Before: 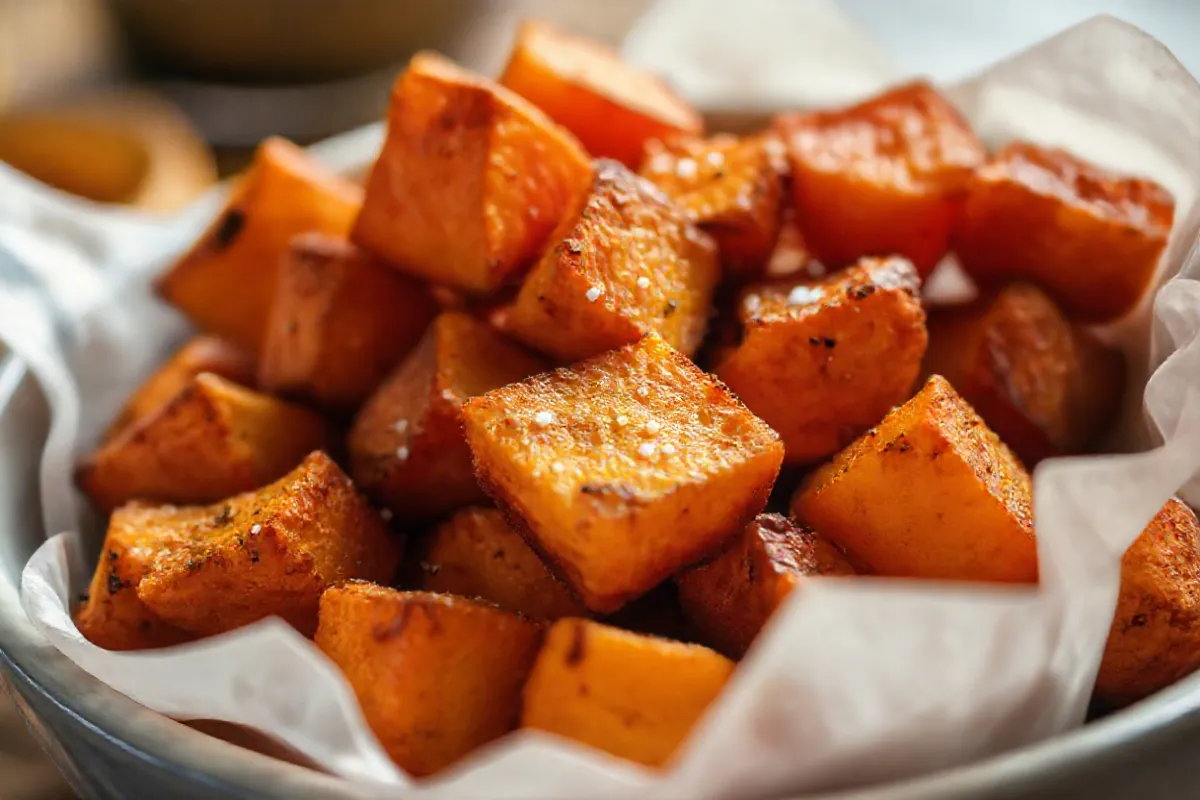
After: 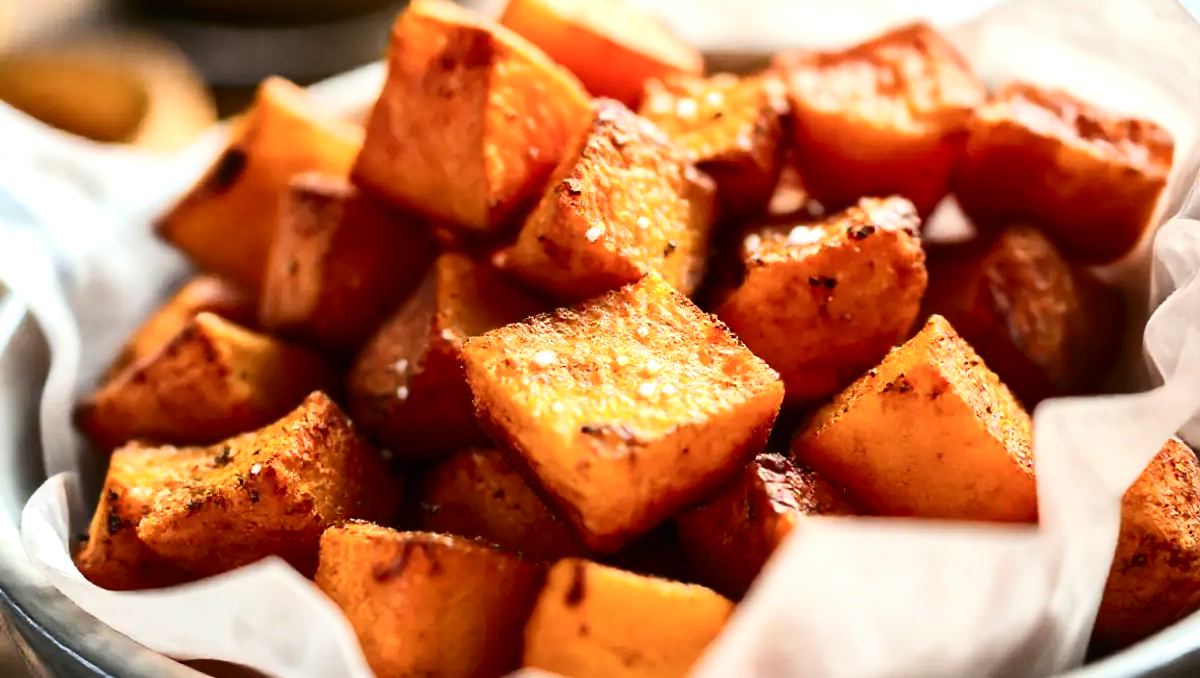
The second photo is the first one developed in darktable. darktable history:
crop: top 7.595%, bottom 7.581%
exposure: black level correction 0, exposure 0.498 EV, compensate highlight preservation false
contrast brightness saturation: contrast 0.296
